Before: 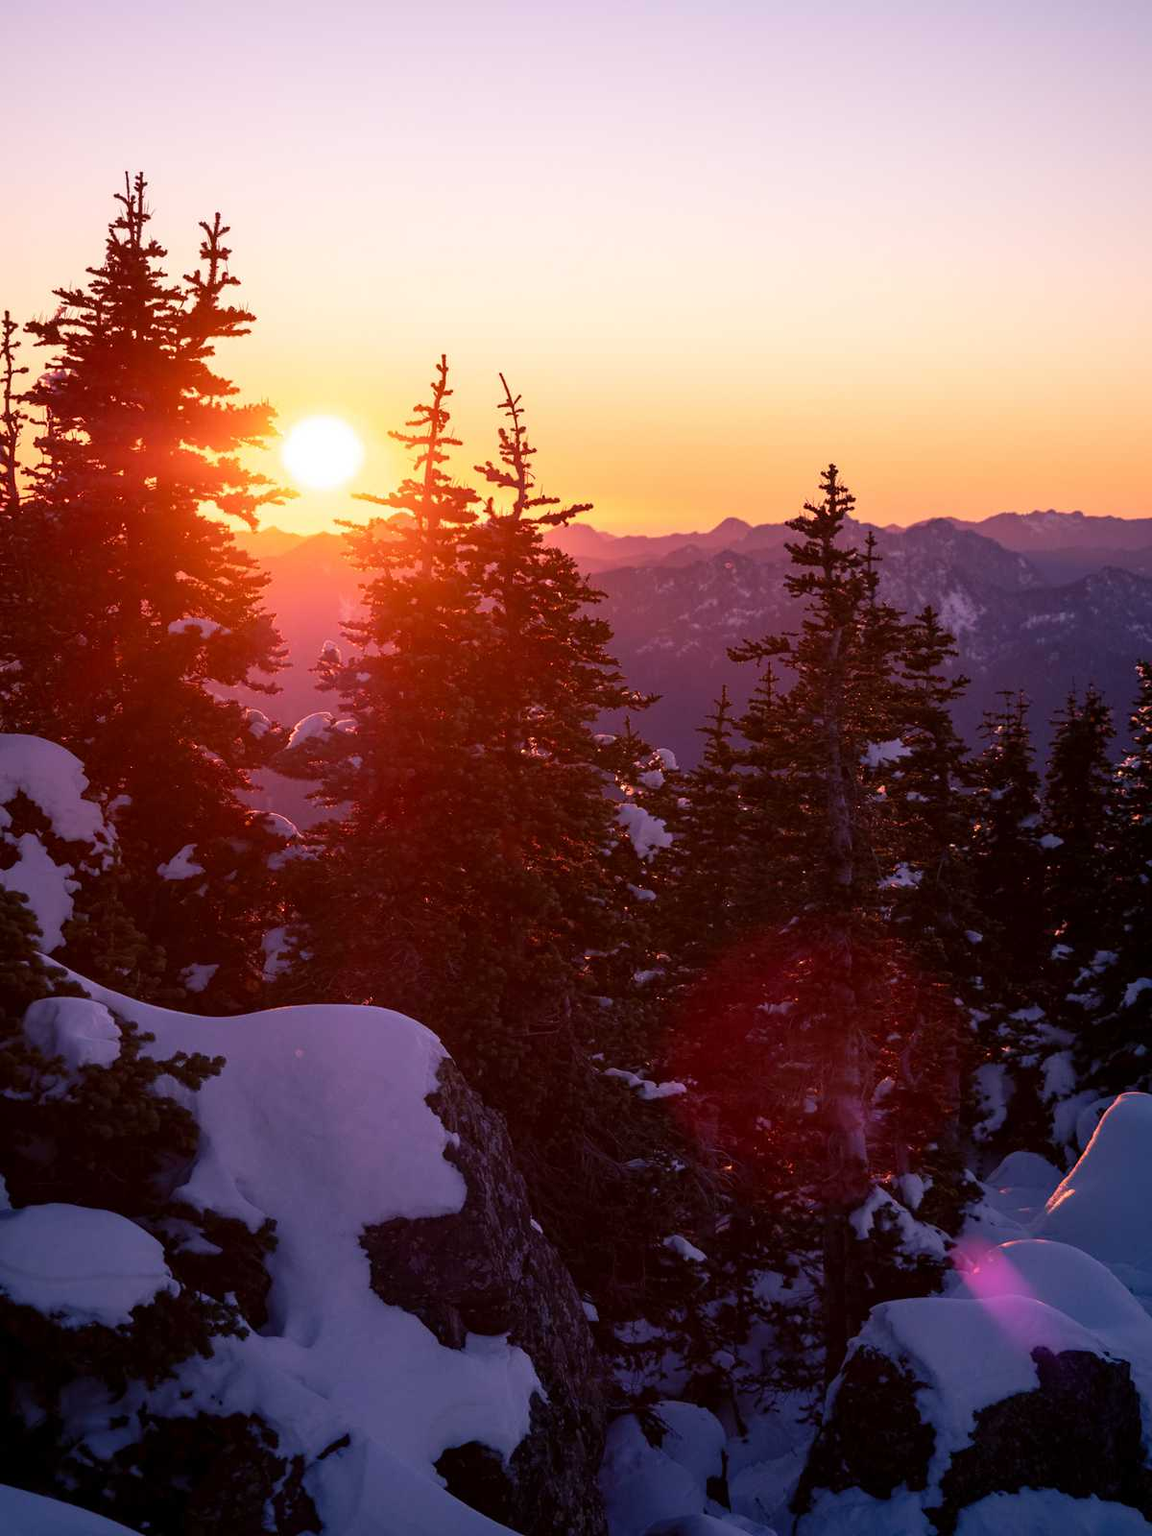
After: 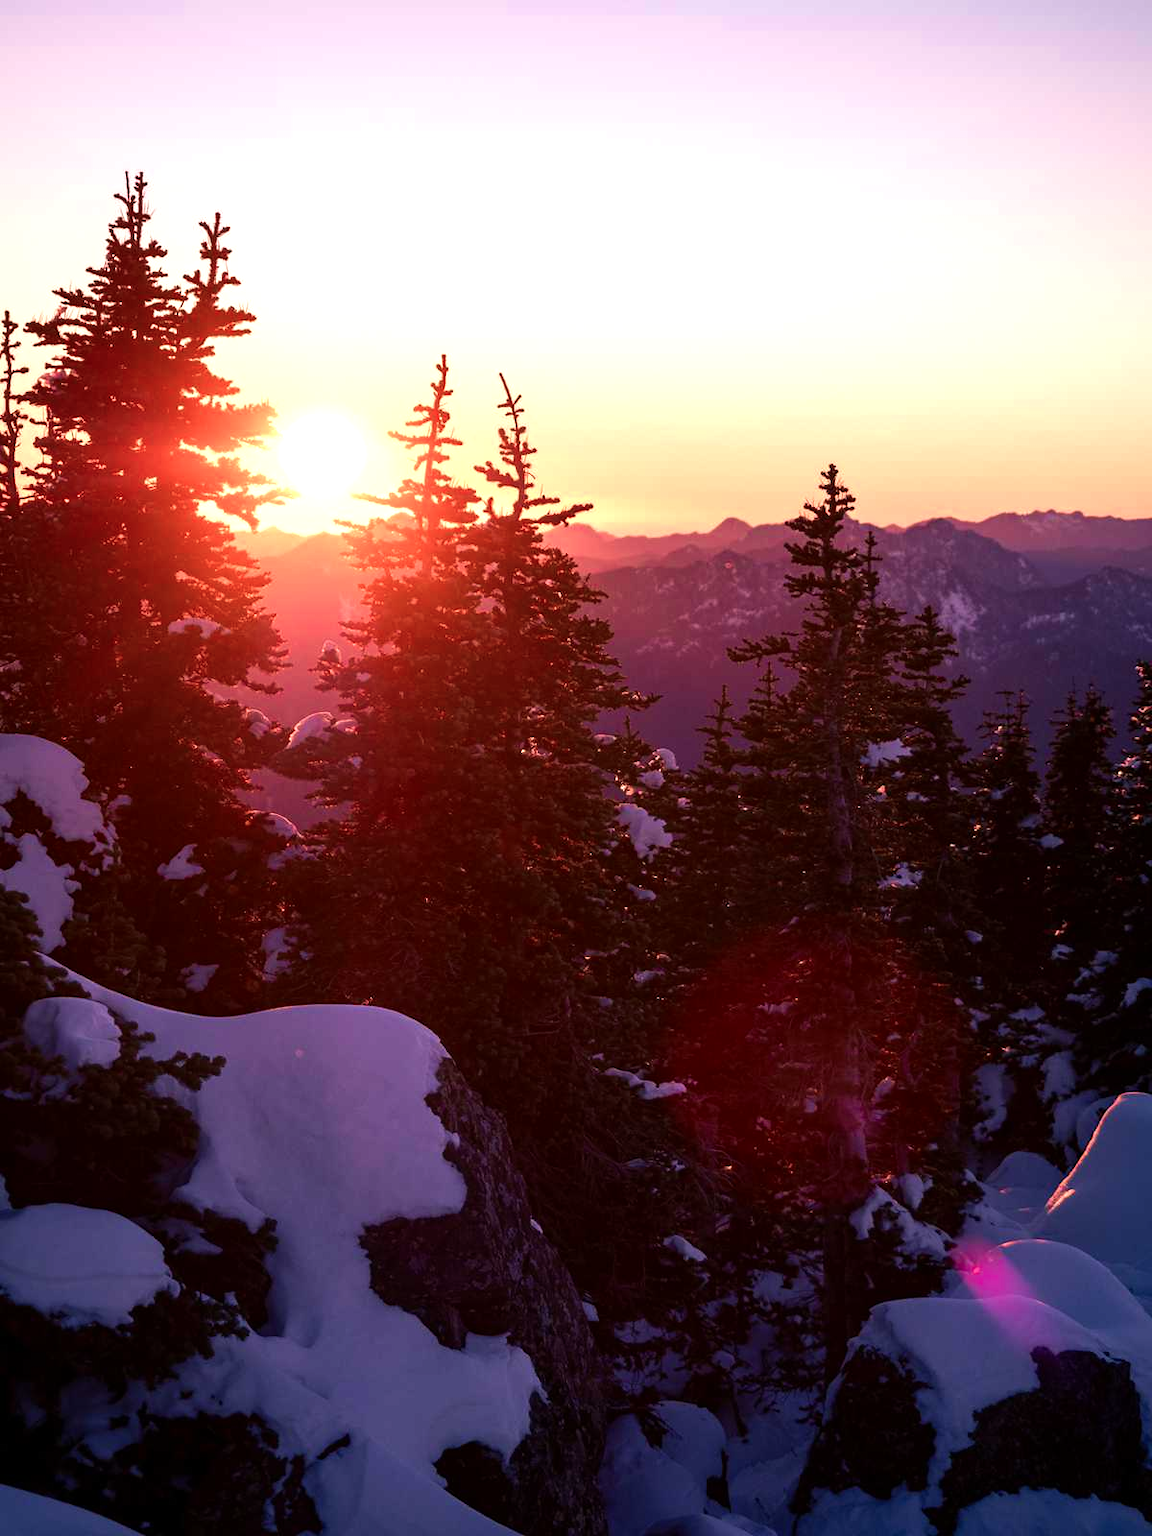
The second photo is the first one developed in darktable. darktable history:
color zones: curves: ch0 [(0, 0.473) (0.001, 0.473) (0.226, 0.548) (0.4, 0.589) (0.525, 0.54) (0.728, 0.403) (0.999, 0.473) (1, 0.473)]; ch1 [(0, 0.619) (0.001, 0.619) (0.234, 0.388) (0.4, 0.372) (0.528, 0.422) (0.732, 0.53) (0.999, 0.619) (1, 0.619)]; ch2 [(0, 0.547) (0.001, 0.547) (0.226, 0.45) (0.4, 0.525) (0.525, 0.585) (0.8, 0.511) (0.999, 0.547) (1, 0.547)]
tone equalizer: -8 EV -0.417 EV, -7 EV -0.389 EV, -6 EV -0.333 EV, -5 EV -0.222 EV, -3 EV 0.222 EV, -2 EV 0.333 EV, -1 EV 0.389 EV, +0 EV 0.417 EV, edges refinement/feathering 500, mask exposure compensation -1.57 EV, preserve details no
